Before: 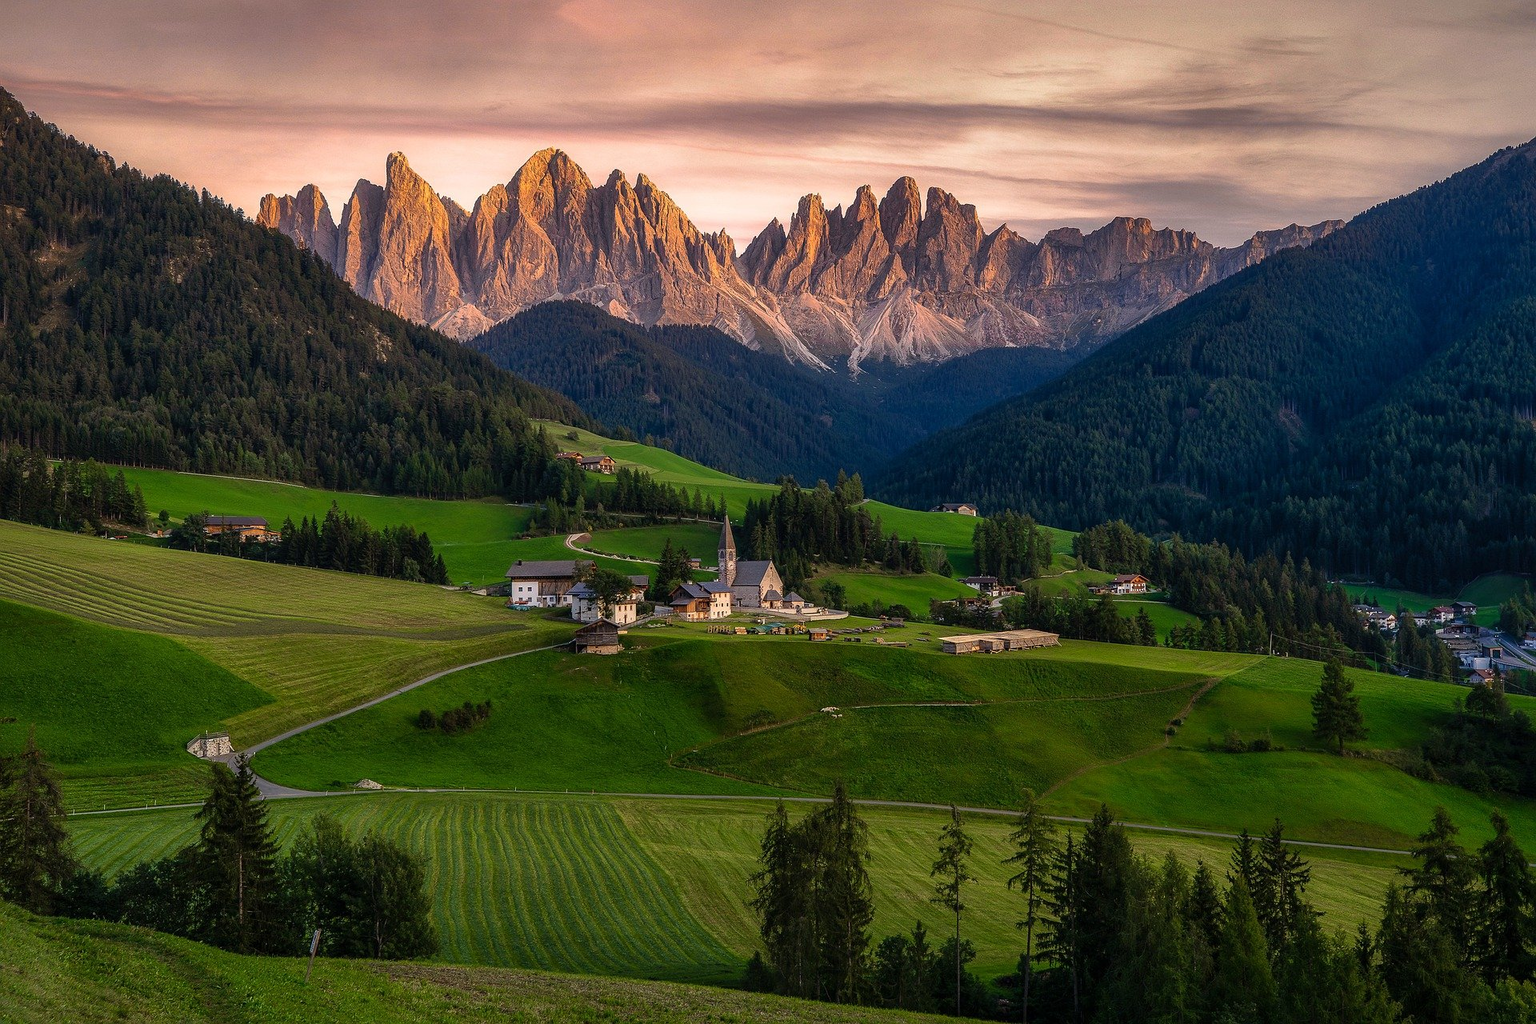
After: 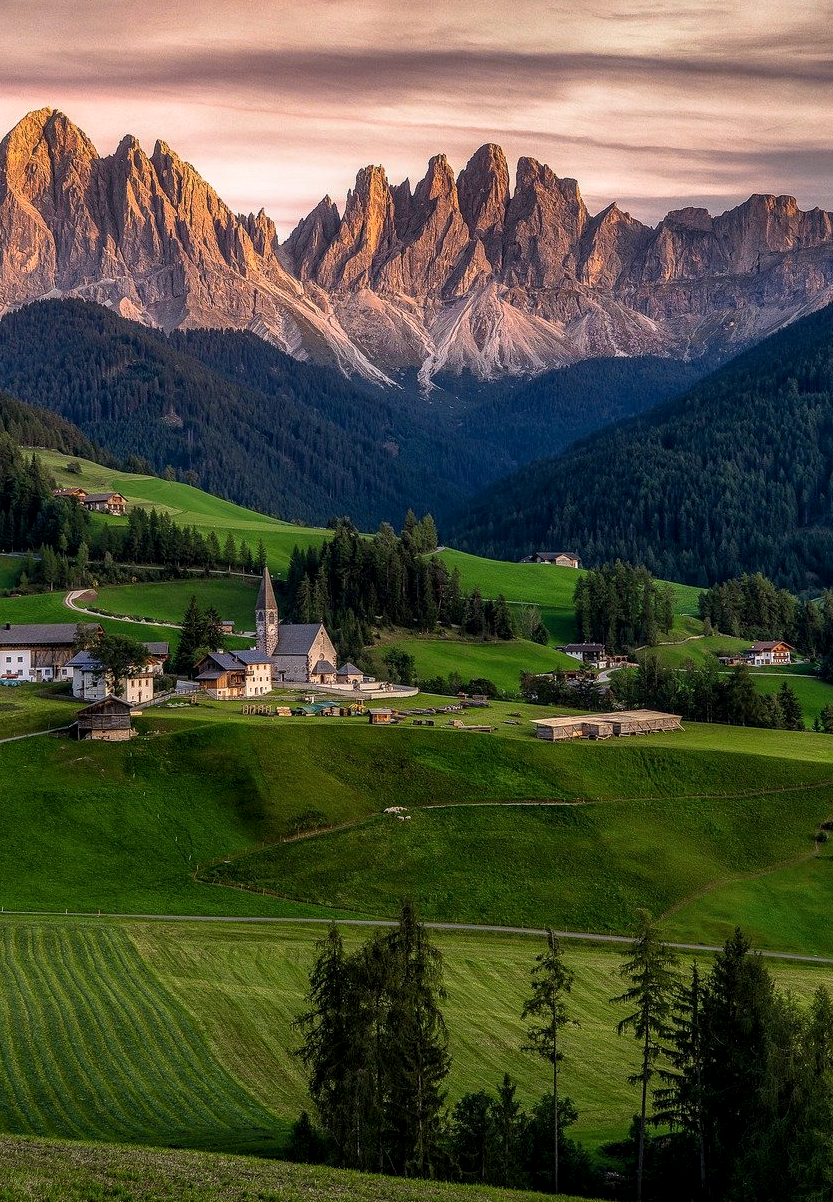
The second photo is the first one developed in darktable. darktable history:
tone equalizer: on, module defaults
color balance: contrast -0.5%
crop: left 33.452%, top 6.025%, right 23.155%
local contrast: detail 130%
white balance: red 0.98, blue 1.034
